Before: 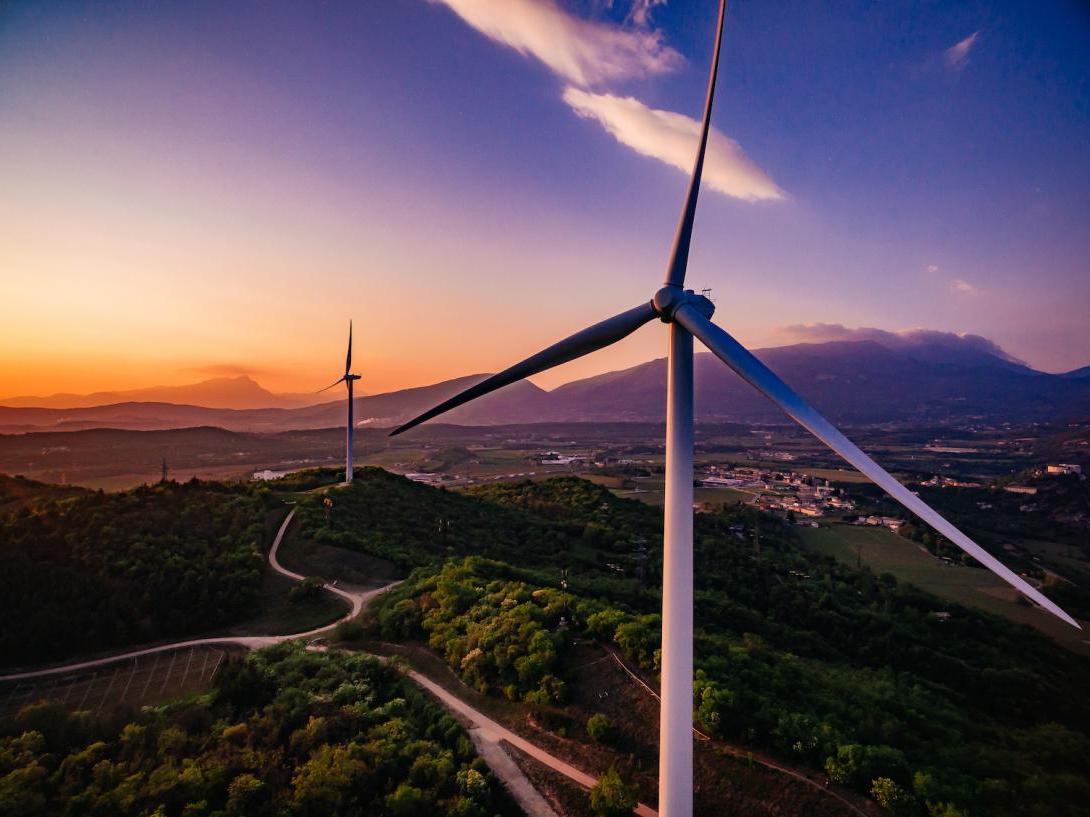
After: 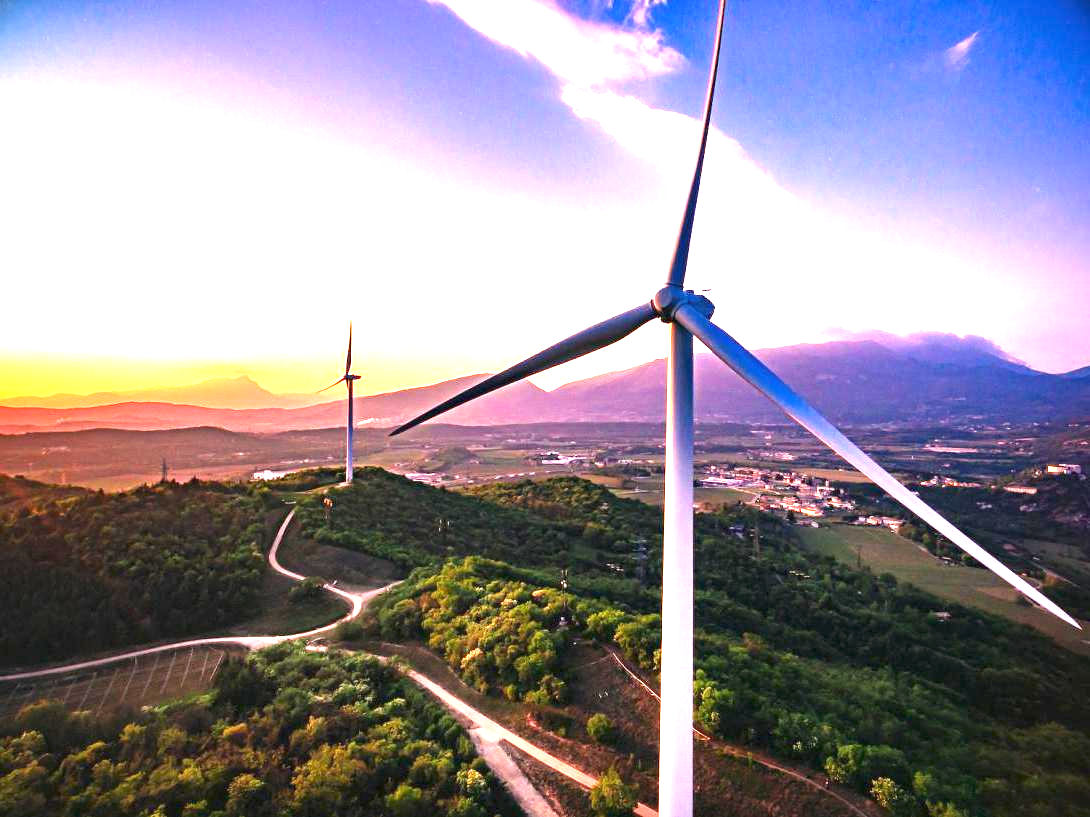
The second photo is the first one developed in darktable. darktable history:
exposure: black level correction 0, exposure 2.325 EV, compensate highlight preservation false
